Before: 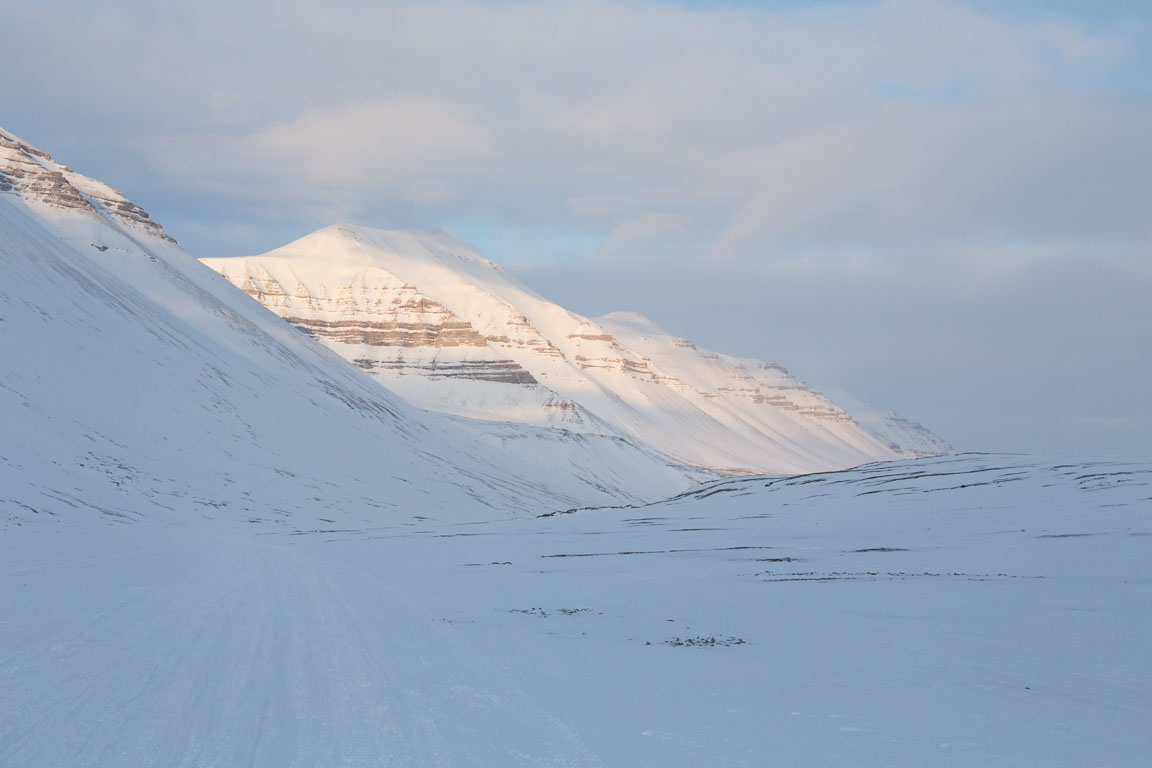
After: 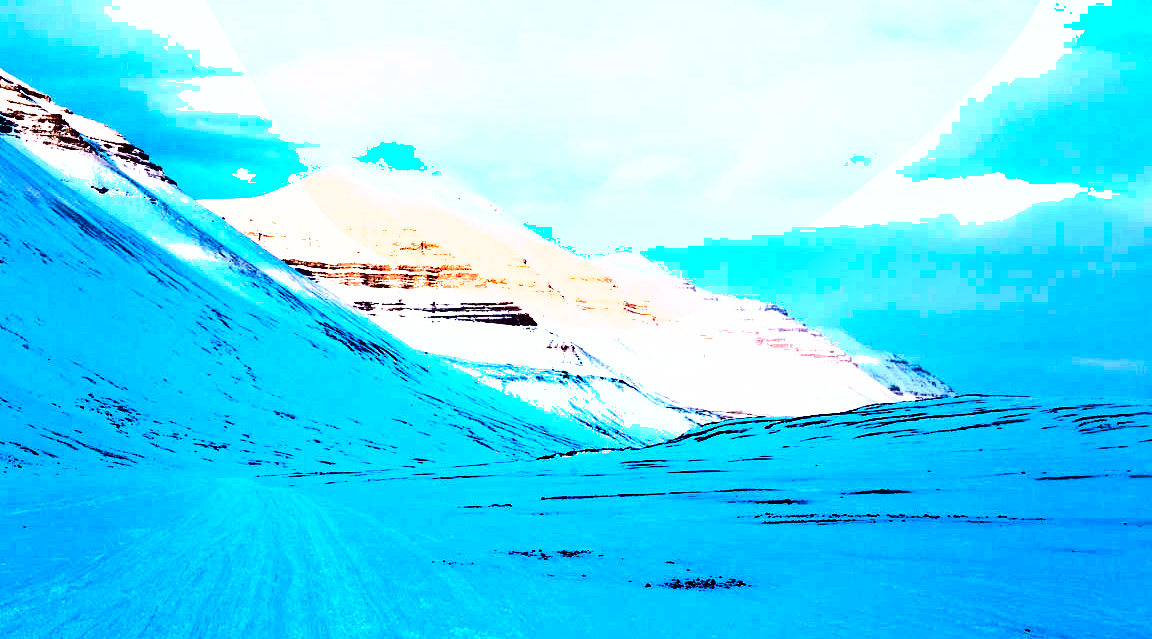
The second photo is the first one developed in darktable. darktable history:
exposure: exposure -0.293 EV, compensate highlight preservation false
levels: levels [0, 0.474, 0.947]
contrast brightness saturation: contrast 0.83, brightness 0.59, saturation 0.59
color balance rgb: perceptual saturation grading › global saturation 25%, global vibrance 20%
color balance: lift [1, 1.015, 1.004, 0.985], gamma [1, 0.958, 0.971, 1.042], gain [1, 0.956, 0.977, 1.044]
shadows and highlights: shadows 20.91, highlights -82.73, soften with gaussian
crop: top 7.625%, bottom 8.027%
